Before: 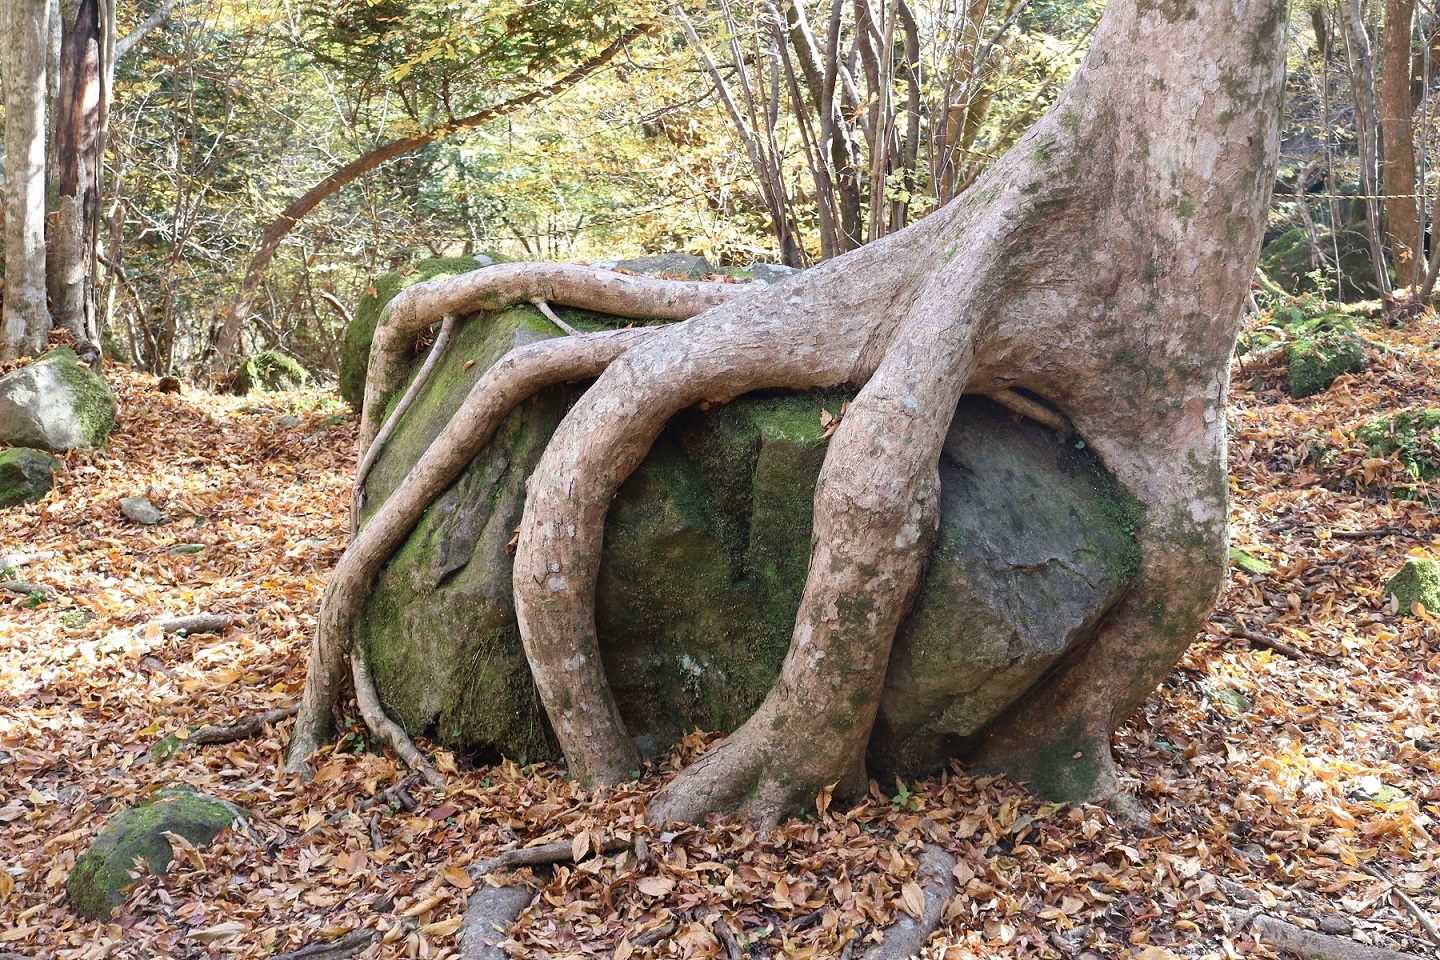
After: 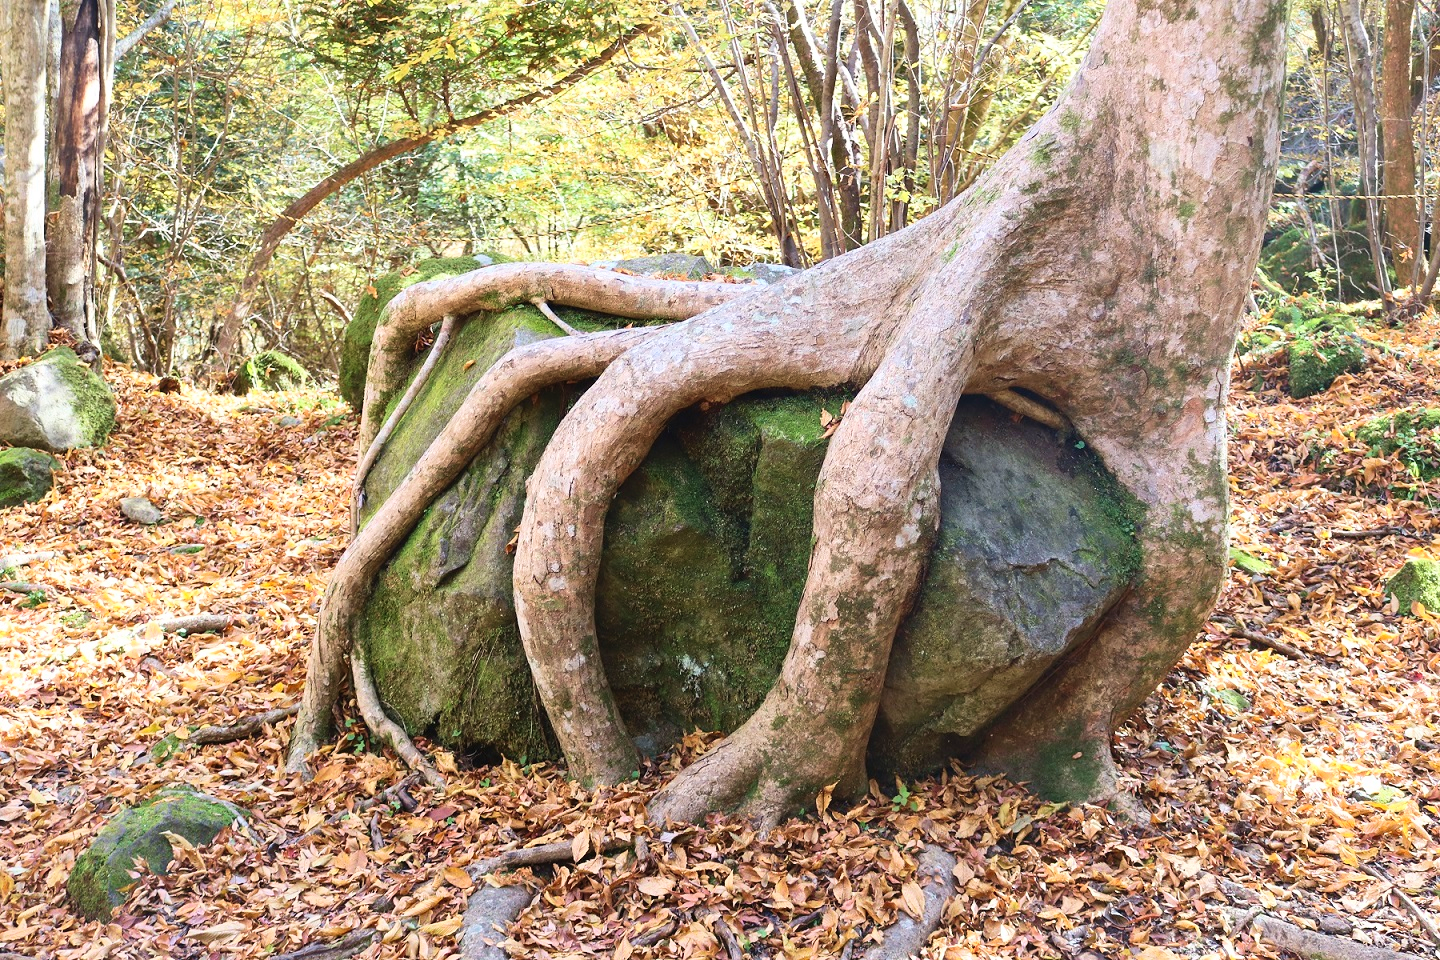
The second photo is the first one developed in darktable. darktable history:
contrast brightness saturation: contrast 0.203, brightness 0.163, saturation 0.222
velvia: on, module defaults
